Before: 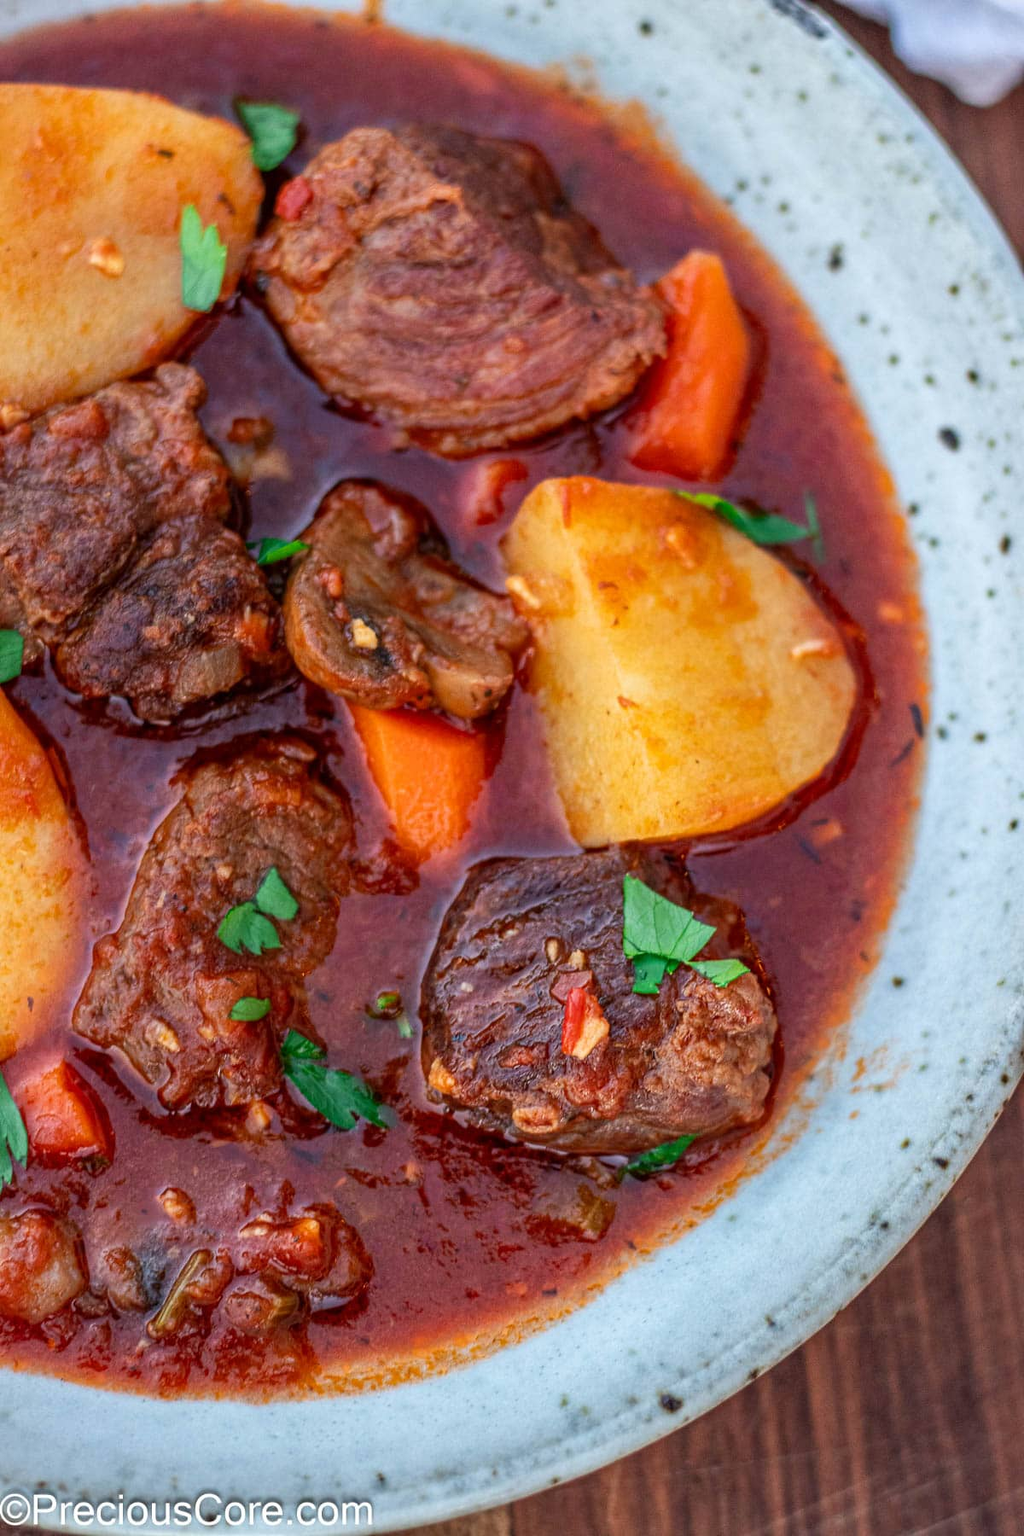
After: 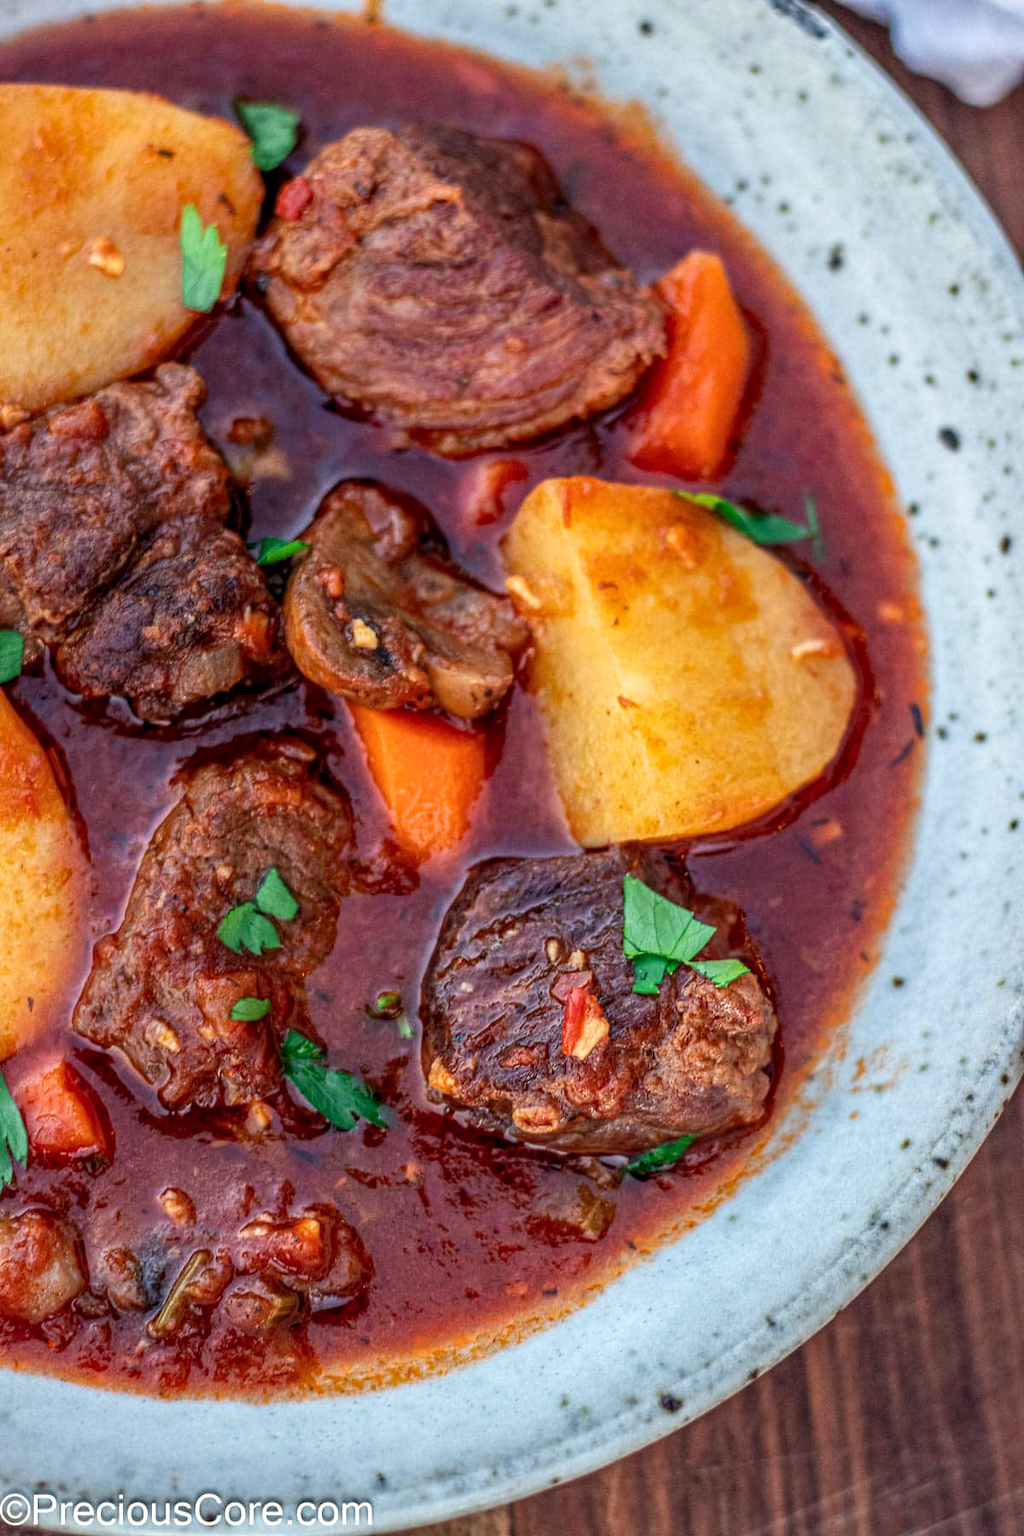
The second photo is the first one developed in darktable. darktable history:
local contrast: on, module defaults
color correction: highlights a* 0.207, highlights b* 2.7, shadows a* -0.874, shadows b* -4.78
